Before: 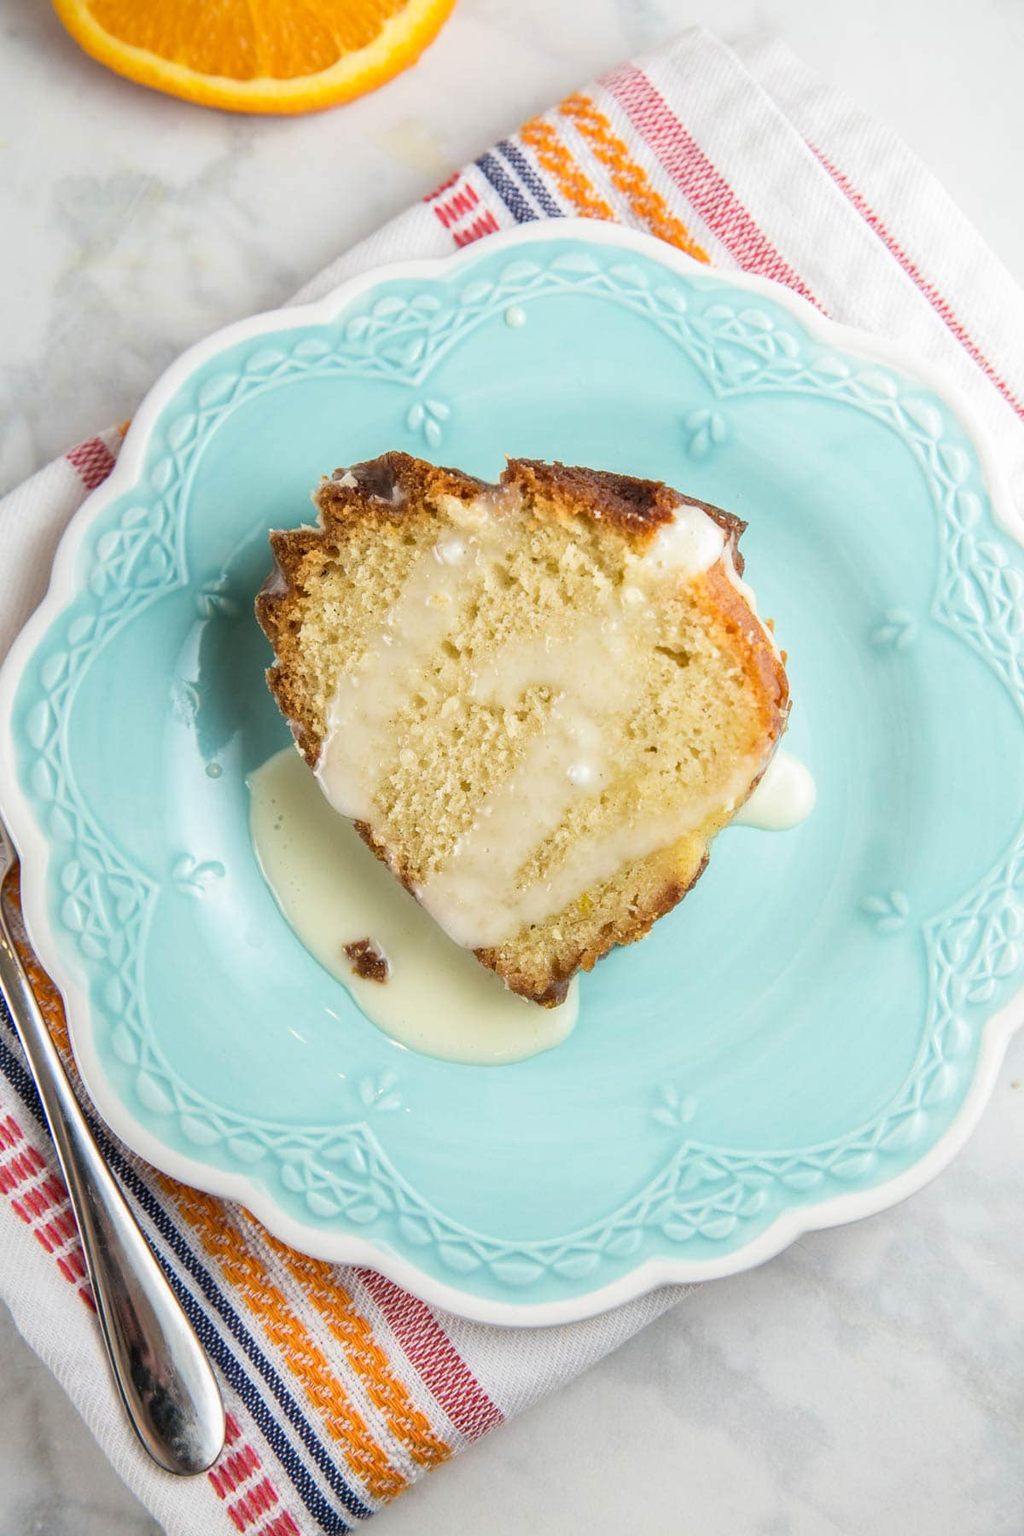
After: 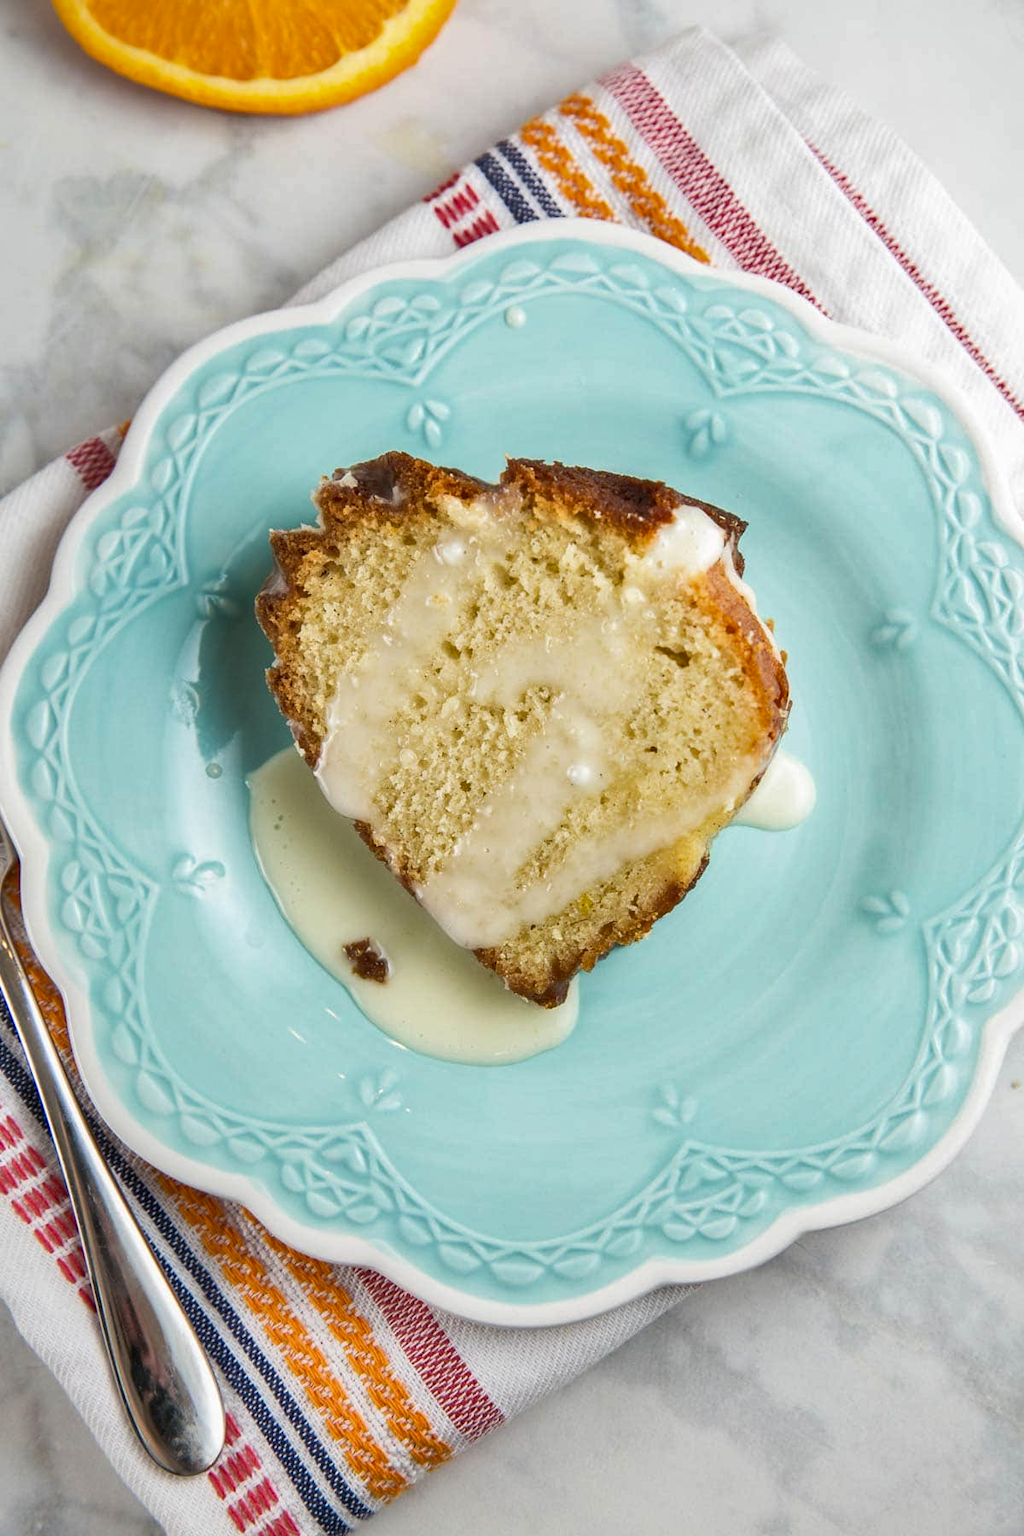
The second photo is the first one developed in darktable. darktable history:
shadows and highlights: highlights color adjustment 31.66%, low approximation 0.01, soften with gaussian
